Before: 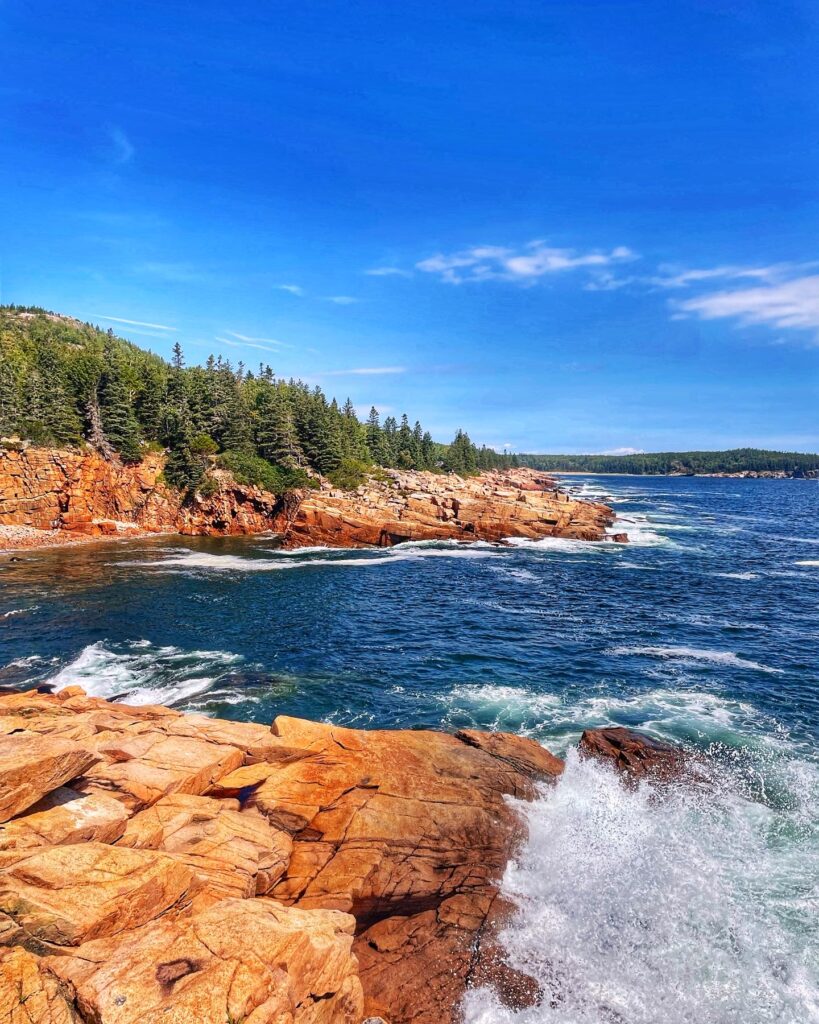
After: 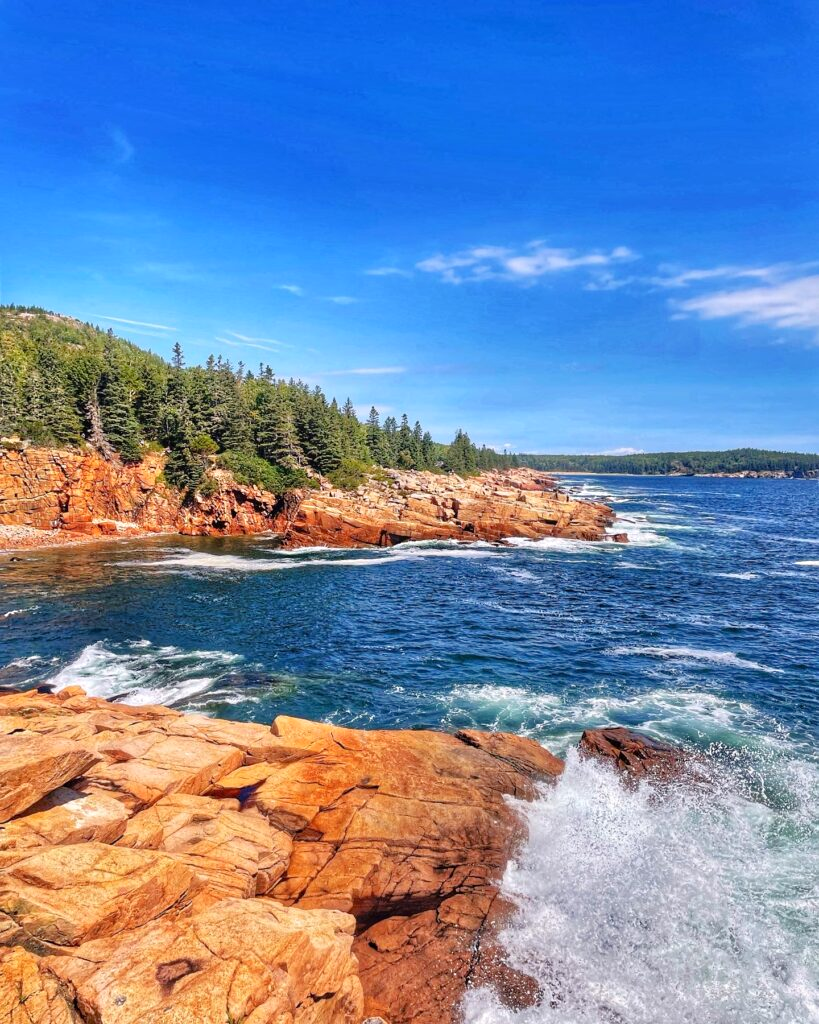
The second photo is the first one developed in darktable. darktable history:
tone equalizer: -8 EV 0.016 EV, -7 EV -0.031 EV, -6 EV 0.044 EV, -5 EV 0.035 EV, -4 EV 0.236 EV, -3 EV 0.62 EV, -2 EV 0.558 EV, -1 EV 0.2 EV, +0 EV 0.025 EV
